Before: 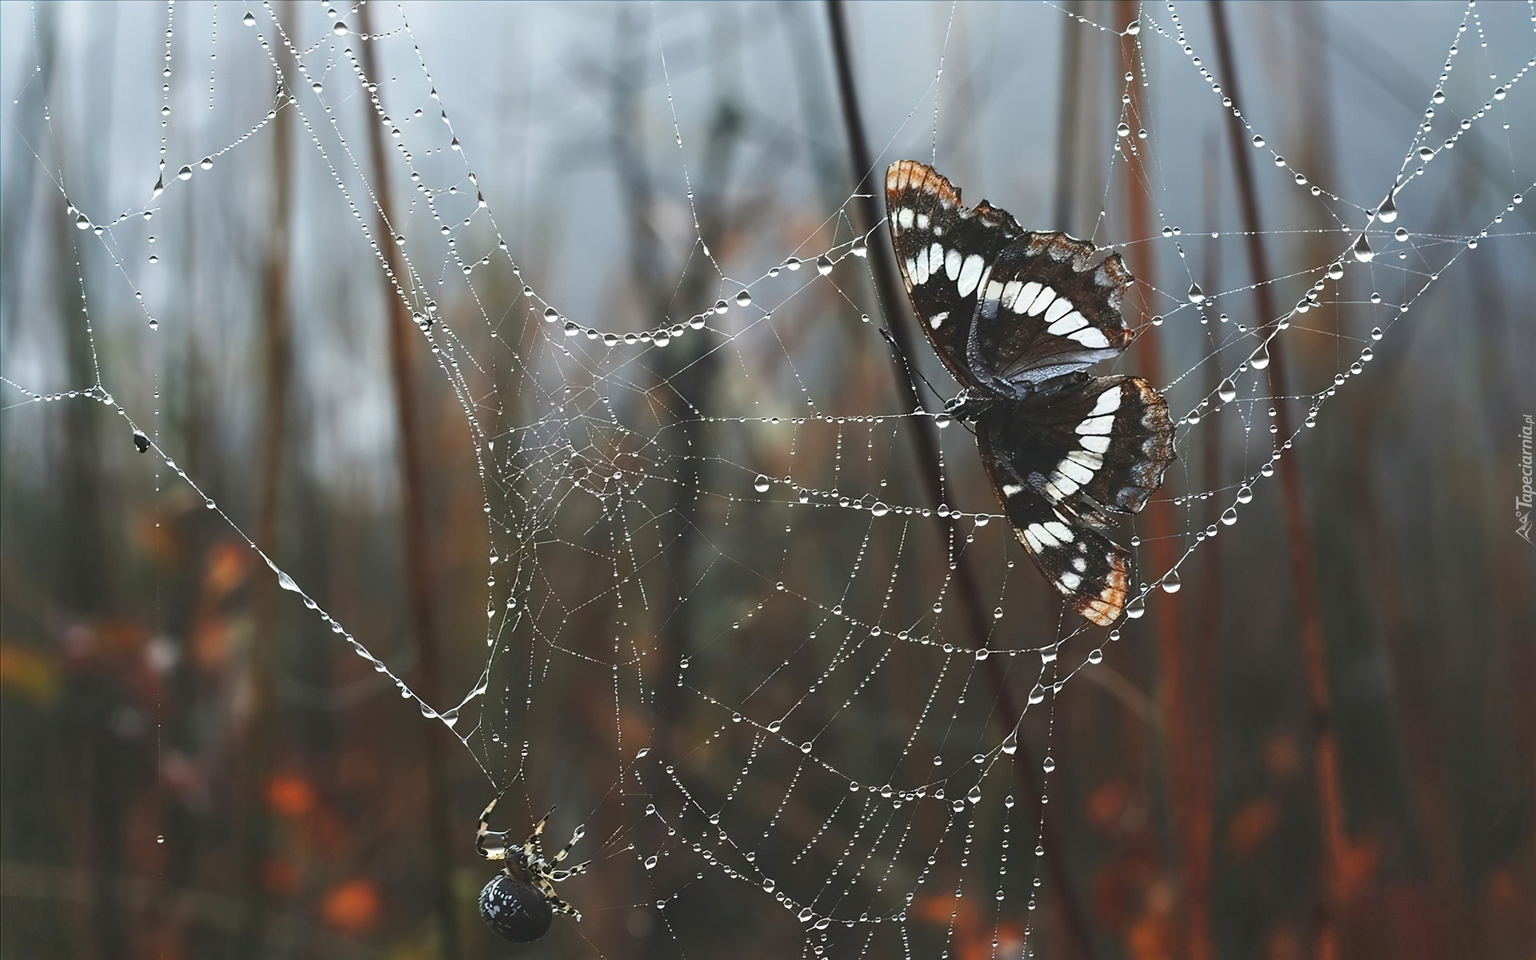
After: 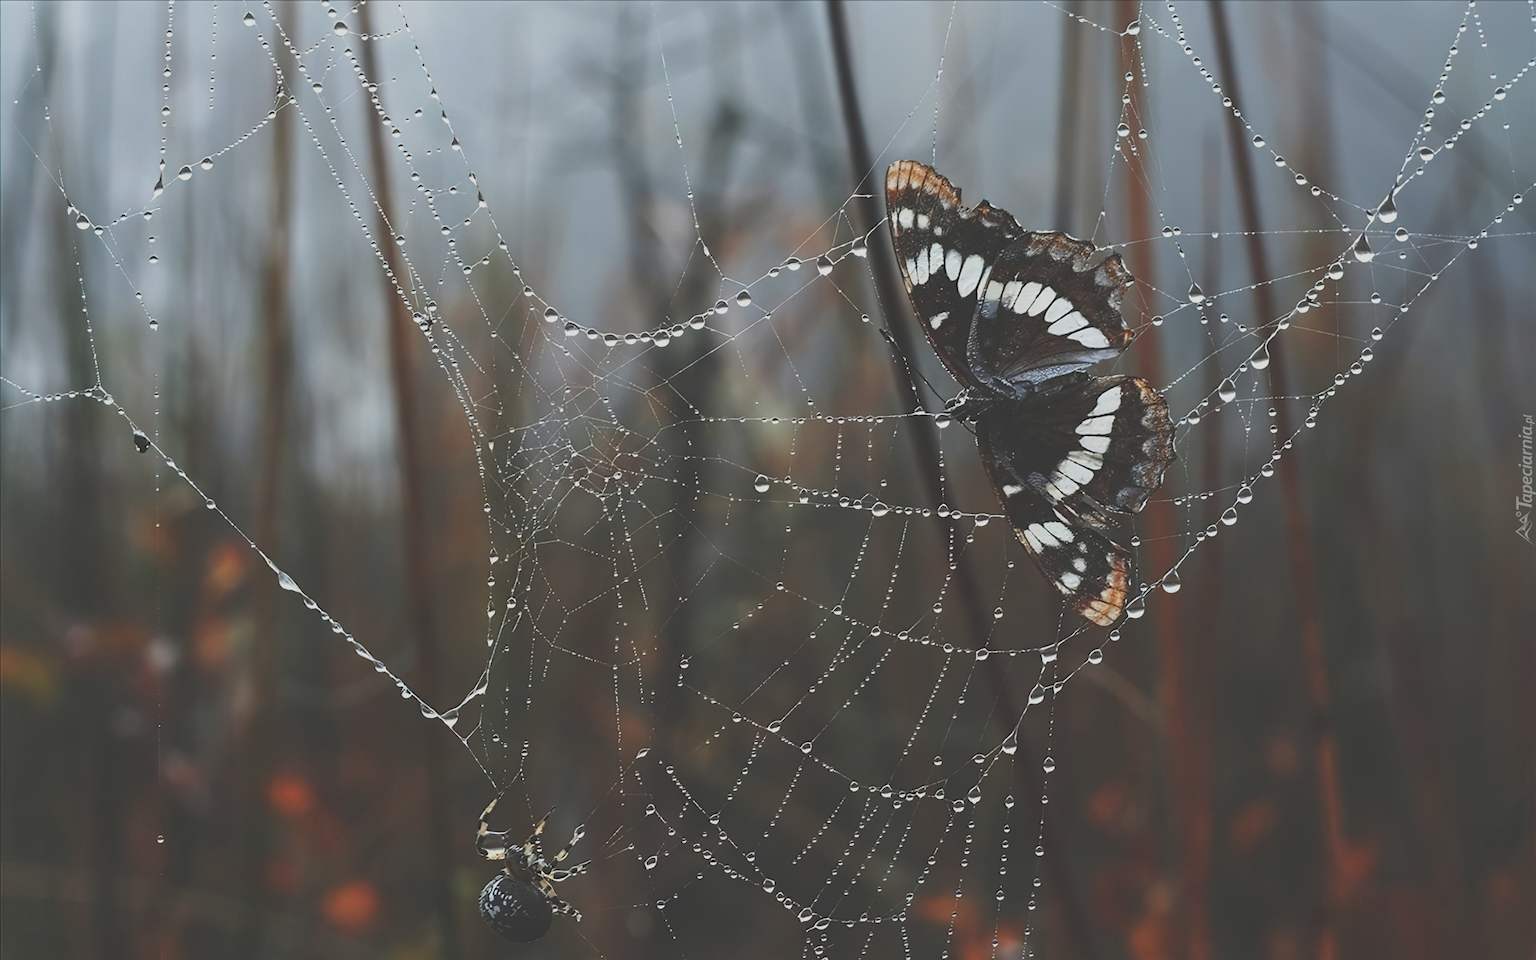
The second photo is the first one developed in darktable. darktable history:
exposure: black level correction -0.037, exposure -0.495 EV, compensate highlight preservation false
